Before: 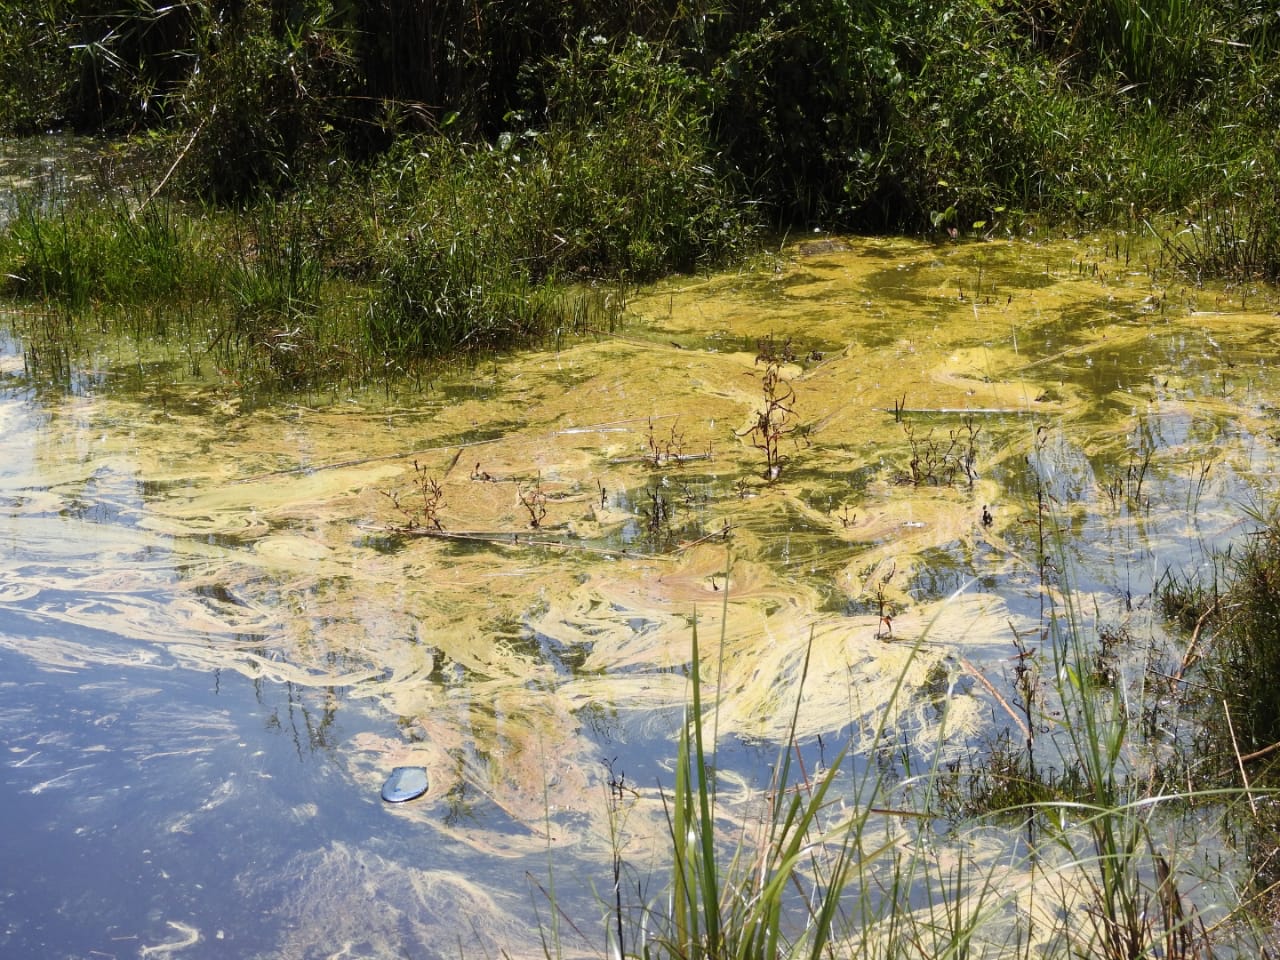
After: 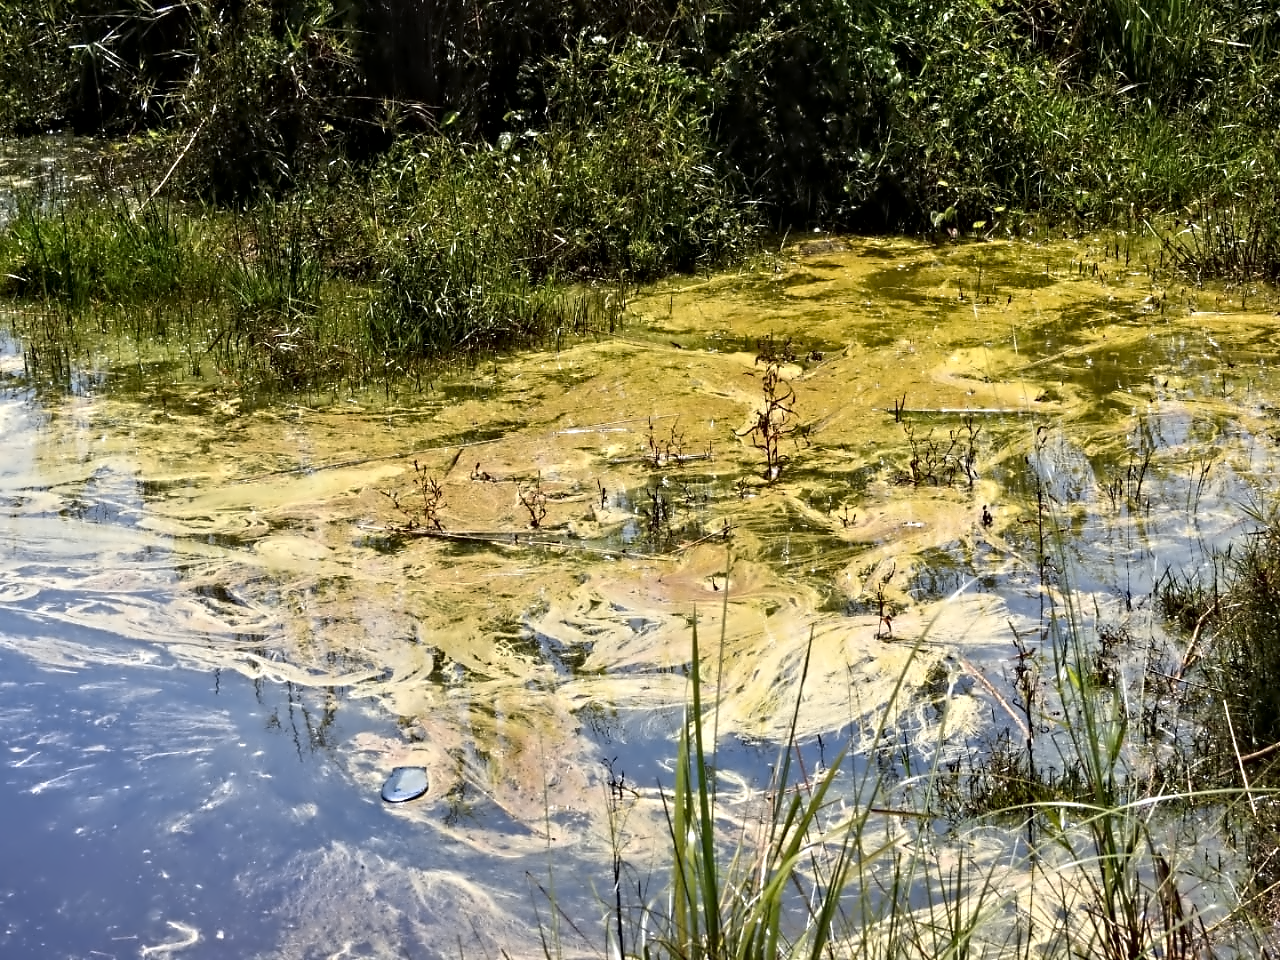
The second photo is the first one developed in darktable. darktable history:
contrast equalizer: octaves 7, y [[0.5, 0.542, 0.583, 0.625, 0.667, 0.708], [0.5 ×6], [0.5 ×6], [0, 0.033, 0.067, 0.1, 0.133, 0.167], [0, 0.05, 0.1, 0.15, 0.2, 0.25]]
local contrast: mode bilateral grid, contrast 10, coarseness 26, detail 115%, midtone range 0.2
contrast brightness saturation: saturation 0.104
